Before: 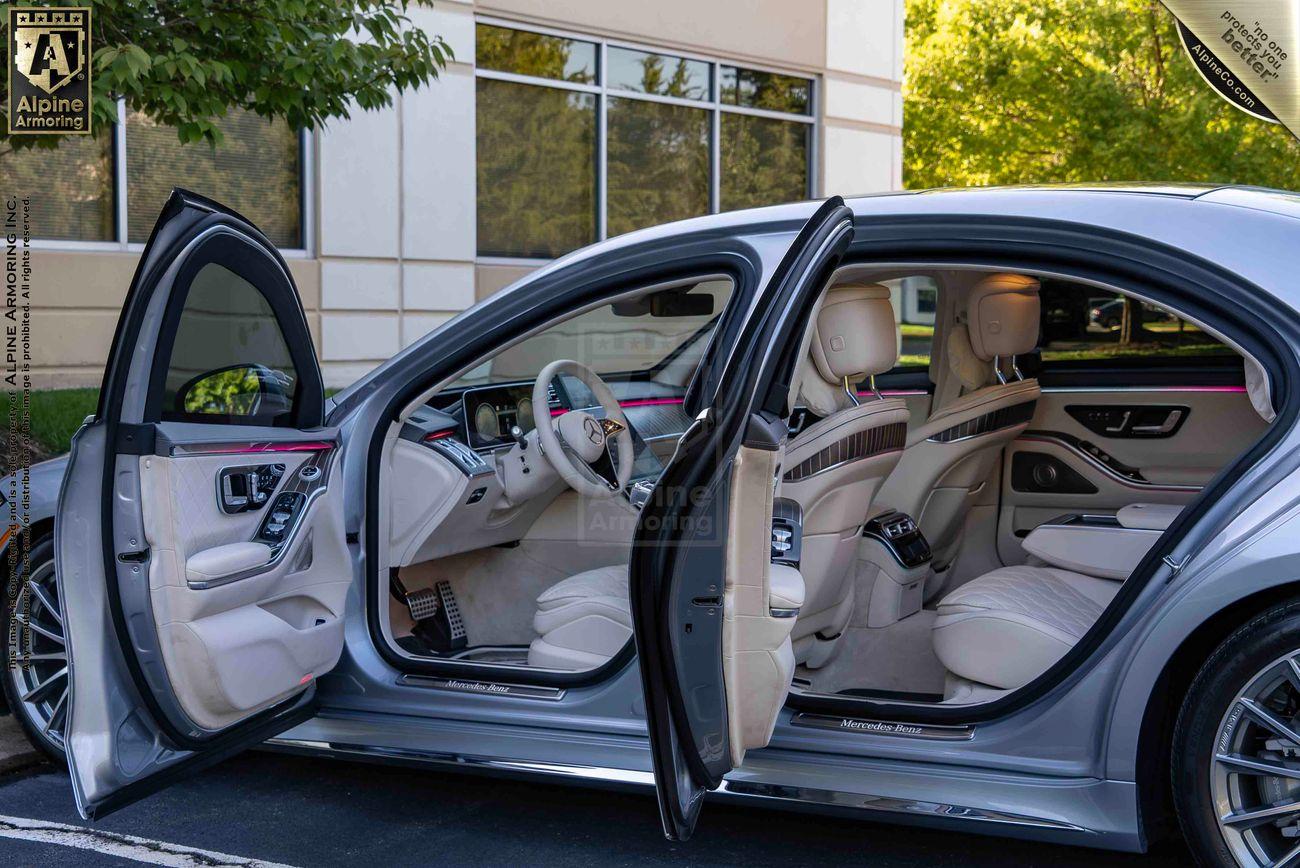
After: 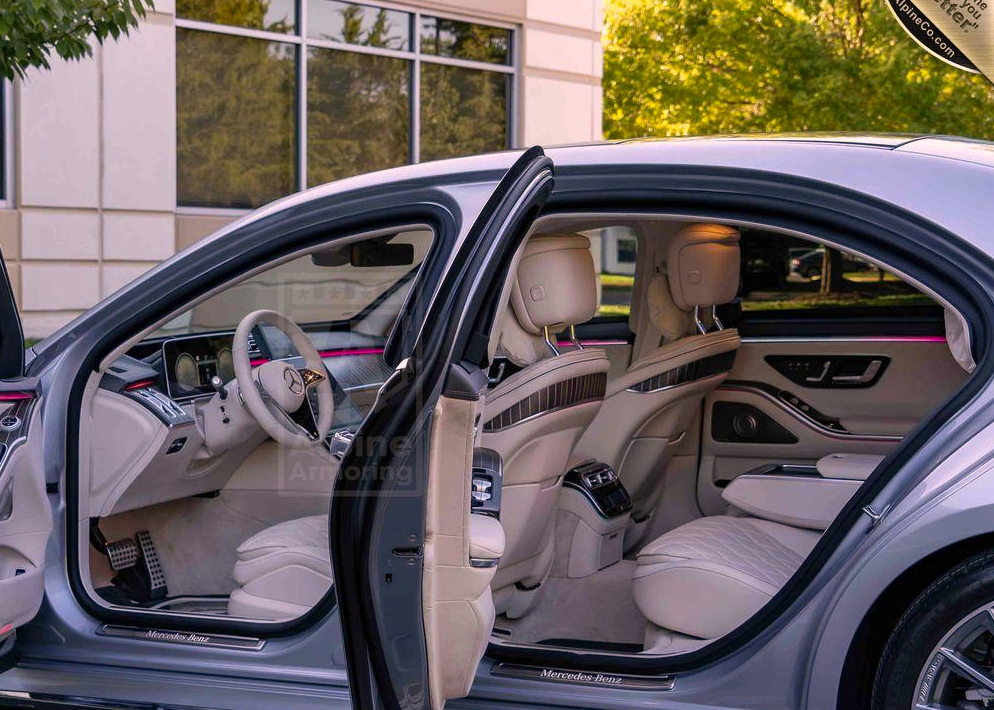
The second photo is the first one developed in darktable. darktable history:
color correction: highlights a* 12.23, highlights b* 5.41
crop: left 23.095%, top 5.827%, bottom 11.854%
